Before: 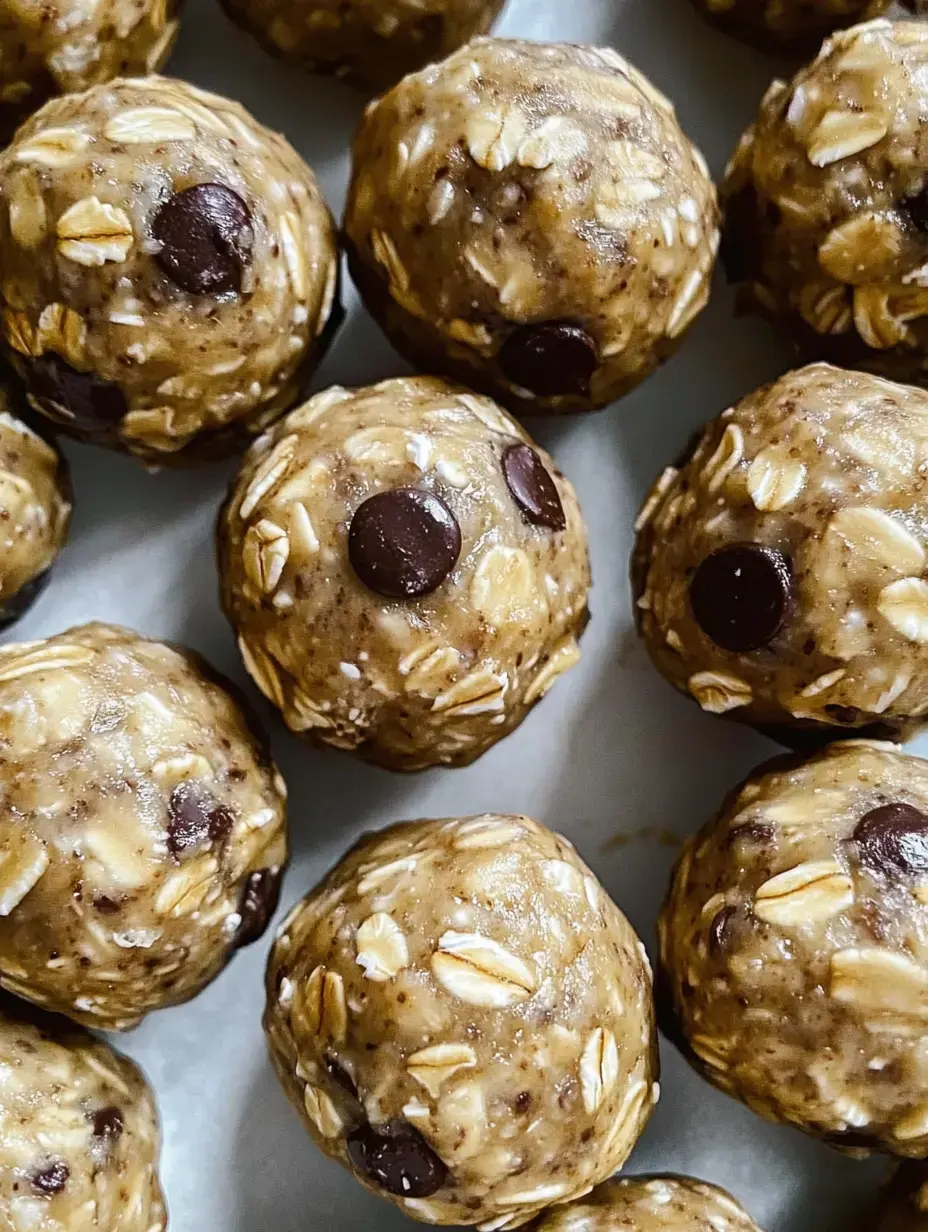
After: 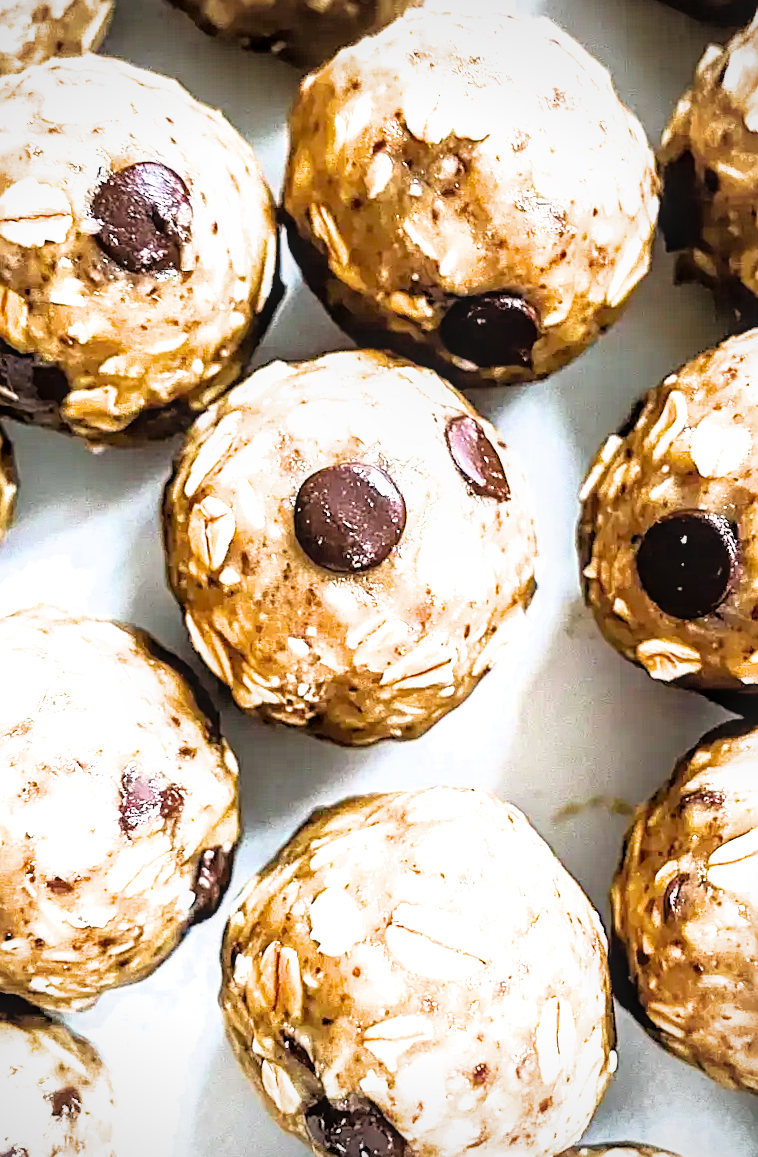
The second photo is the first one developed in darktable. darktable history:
crop and rotate: angle 1.23°, left 4.519%, top 0.856%, right 11.396%, bottom 2.553%
filmic rgb: black relative exposure -7.93 EV, white relative exposure 4.09 EV, hardness 4.08, latitude 51.84%, contrast 1.014, shadows ↔ highlights balance 5.74%, color science v6 (2022)
local contrast: on, module defaults
vignetting: fall-off radius 61.02%, unbound false
exposure: exposure 1.996 EV, compensate highlight preservation false
sharpen: on, module defaults
tone equalizer: -8 EV -0.734 EV, -7 EV -0.719 EV, -6 EV -0.594 EV, -5 EV -0.389 EV, -3 EV 0.387 EV, -2 EV 0.6 EV, -1 EV 0.697 EV, +0 EV 0.779 EV
